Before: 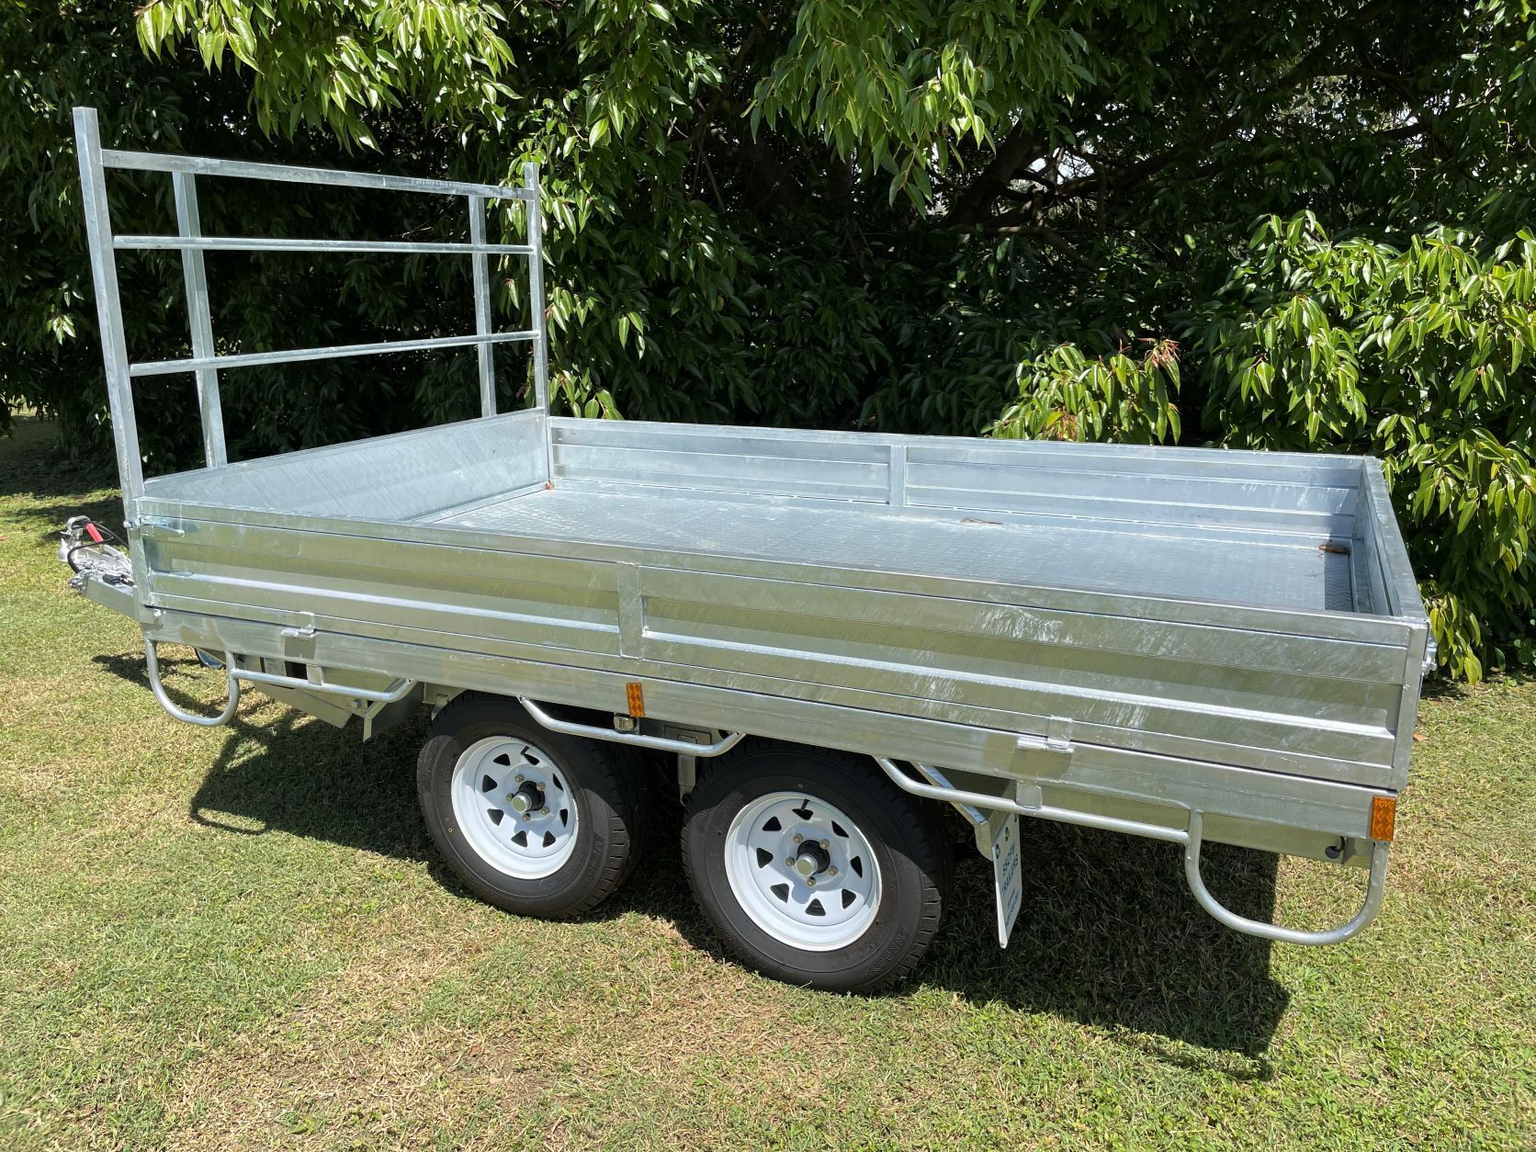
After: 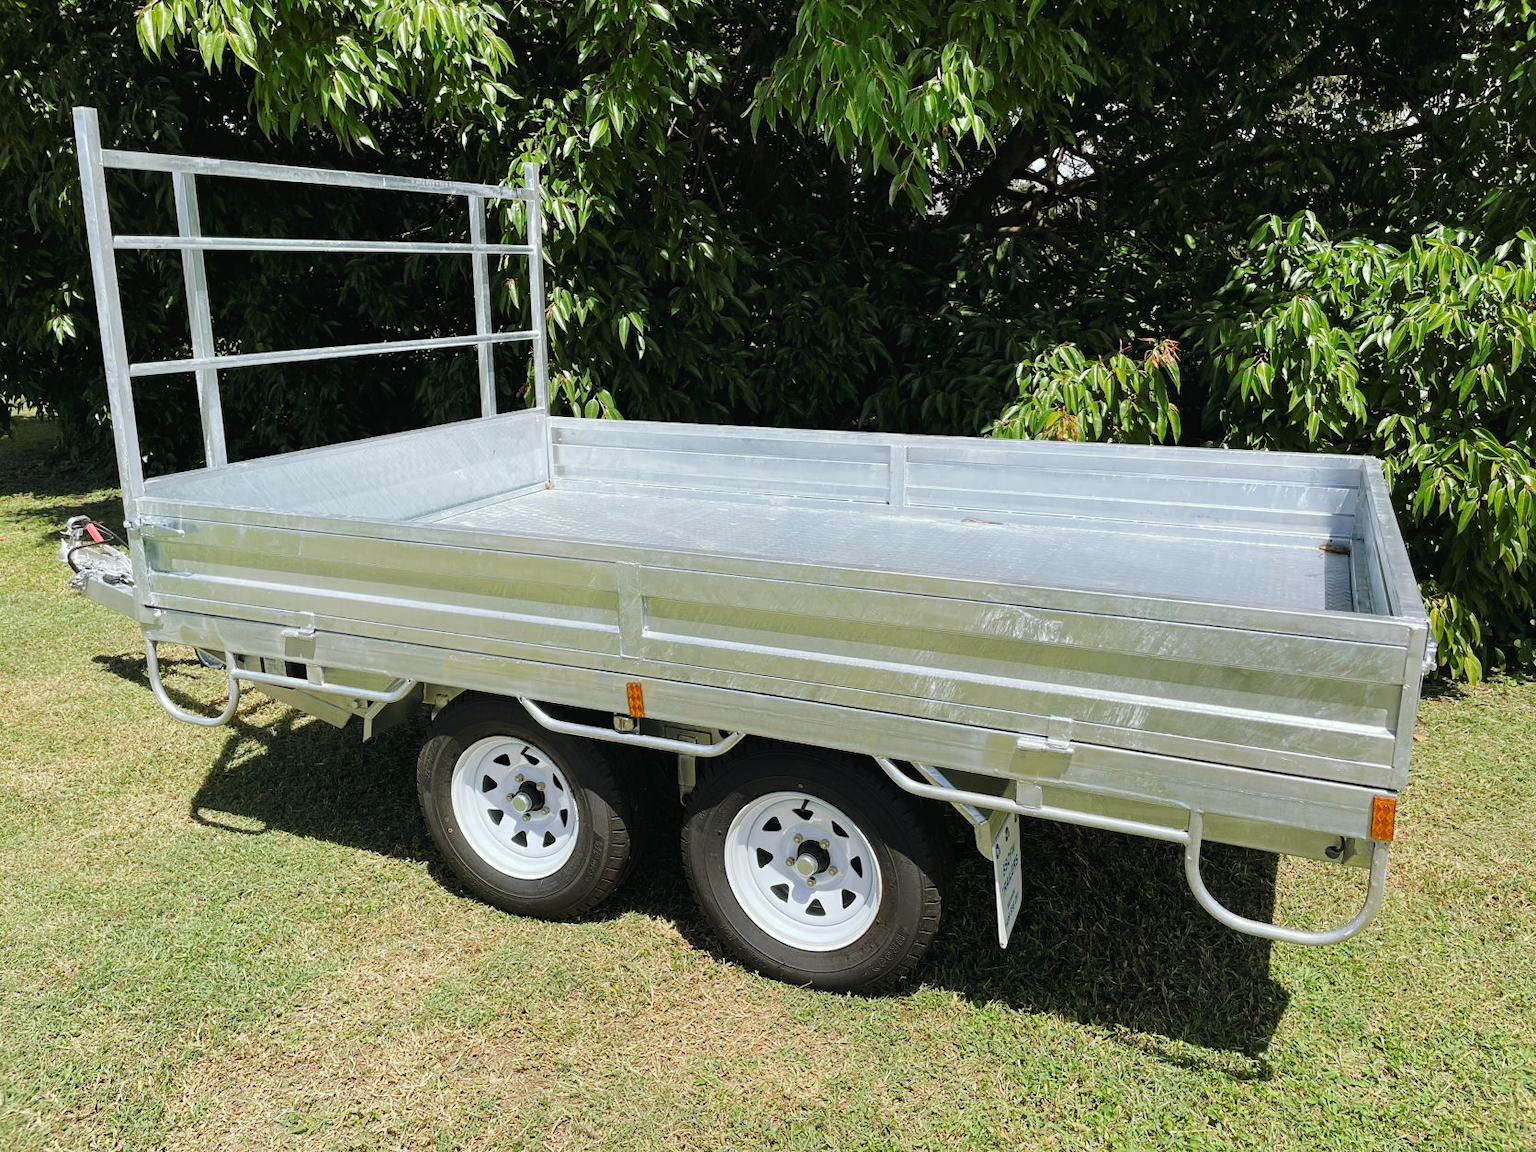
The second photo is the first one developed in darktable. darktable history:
tone curve: curves: ch0 [(0, 0) (0.003, 0.02) (0.011, 0.023) (0.025, 0.028) (0.044, 0.045) (0.069, 0.063) (0.1, 0.09) (0.136, 0.122) (0.177, 0.166) (0.224, 0.223) (0.277, 0.297) (0.335, 0.384) (0.399, 0.461) (0.468, 0.549) (0.543, 0.632) (0.623, 0.705) (0.709, 0.772) (0.801, 0.844) (0.898, 0.91) (1, 1)], preserve colors none
color look up table: target L [93.54, 89.55, 88.99, 88.02, 73.59, 65.52, 66, 64.76, 55.34, 44.62, 28.21, 23.25, 3.373, 200.99, 85.73, 77.24, 73.12, 61.08, 59.39, 57.73, 53.04, 48.91, 41.16, 34.12, 33.16, 27.56, 95.52, 80.85, 77.95, 67.95, 70.39, 55.39, 56.82, 66.47, 55.19, 47.19, 43.57, 37.62, 40.29, 35.19, 15.11, 5.233, 91.09, 83.19, 77.98, 63.92, 60.7, 38.52, 34.37], target a [-24.35, -17.43, -50.6, -57.41, -46.65, -25.04, -69.8, -33.05, -39.13, -41.42, -24.06, -23.47, -6.555, 0, 14.08, 10.65, 27.34, 0.707, 48.46, 65.26, 68.09, 26.01, 28.03, 22.99, 45.47, 40.22, 1.467, 16.98, 21.21, 50.93, 43.45, 11.45, 76.44, 62.08, 15.61, 17.26, 66.28, 42.1, 53.44, 38.76, 22.65, 17.42, -10.54, -46.72, -30.61, -11.65, -13.91, -2.59, -6.158], target b [25.73, 71.46, 64.66, 16.27, 6.501, 63.64, 61.47, 34.84, 9.251, 39.68, 29.33, 27.26, 3.081, -0.001, 7.734, 78.97, 52.26, 30.26, 17.03, 22.69, 54.24, 34.23, 41.72, 22.73, 12.41, 34.65, 0.555, -10.96, -26.1, -17.91, -41.11, -36.7, -21.41, -46.83, 0.588, -56.46, -0.403, -13.1, -40.03, -67.06, -34.23, -3.87, -4.908, -17.26, -30.83, -15.96, -46.09, -29.1, 1.324], num patches 49
